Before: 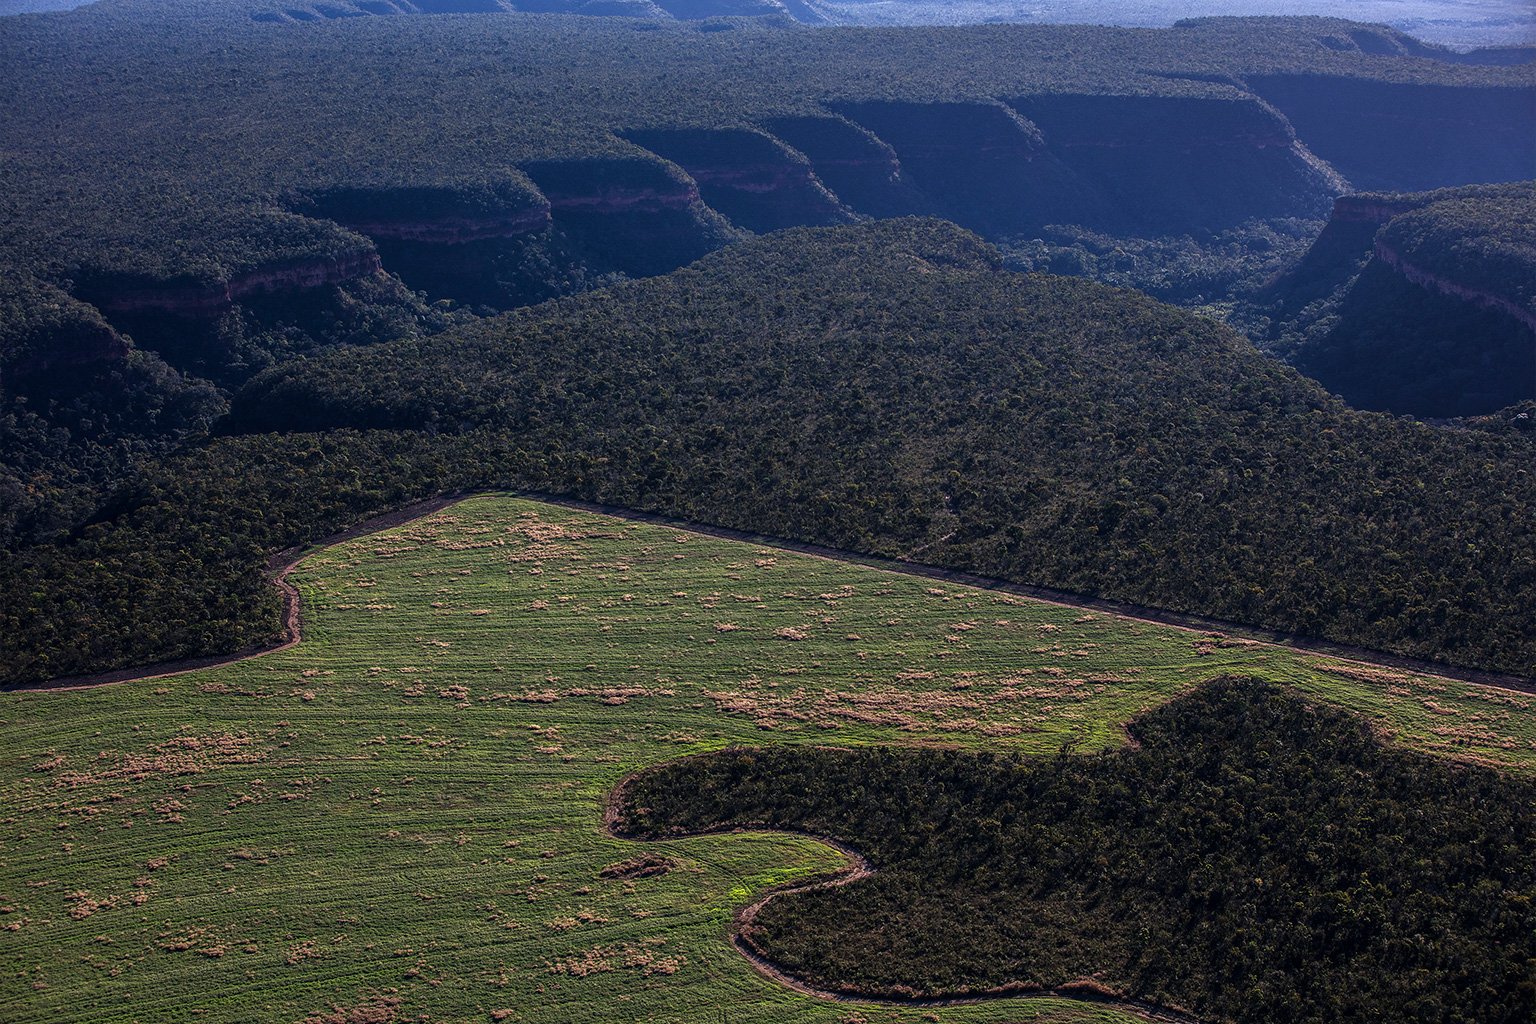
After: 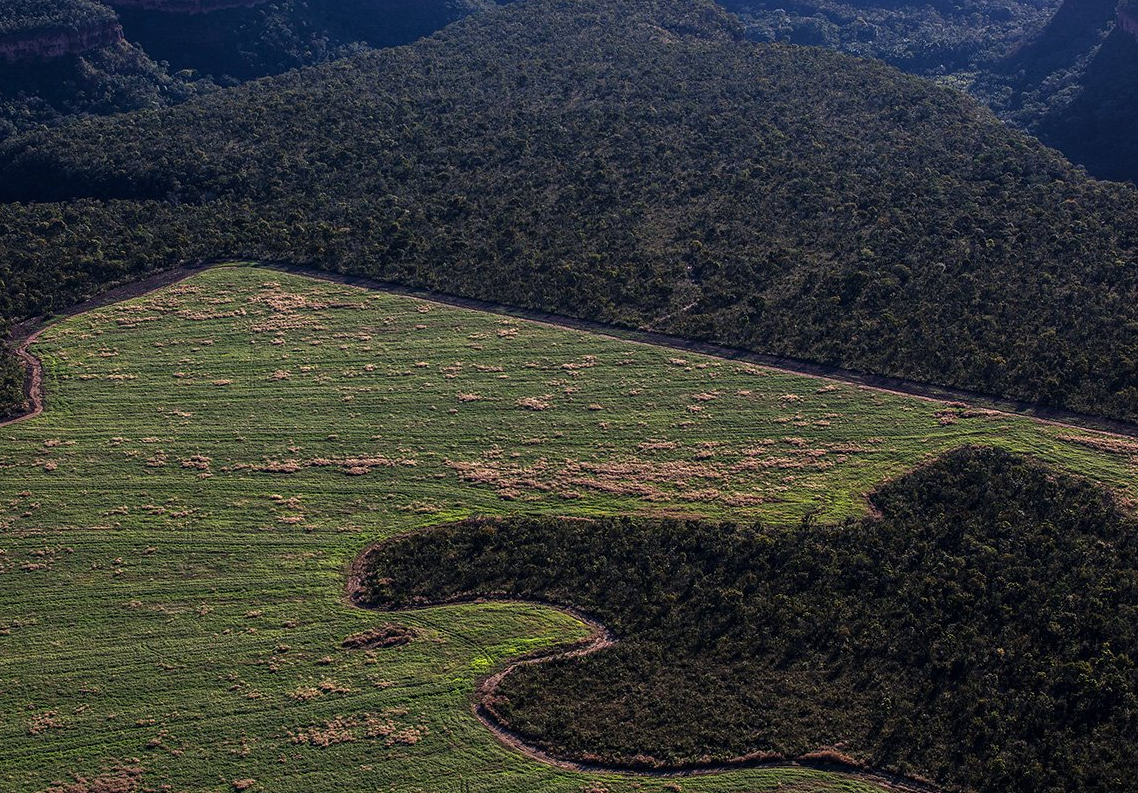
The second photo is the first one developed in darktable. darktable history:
crop: left 16.821%, top 22.486%, right 9.077%
